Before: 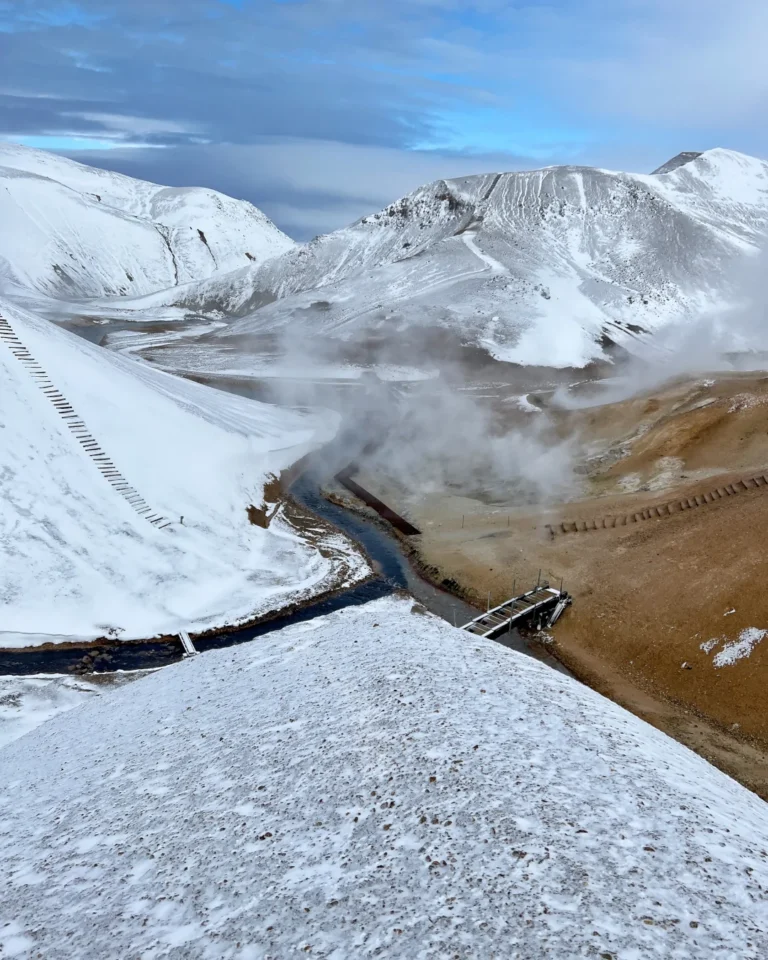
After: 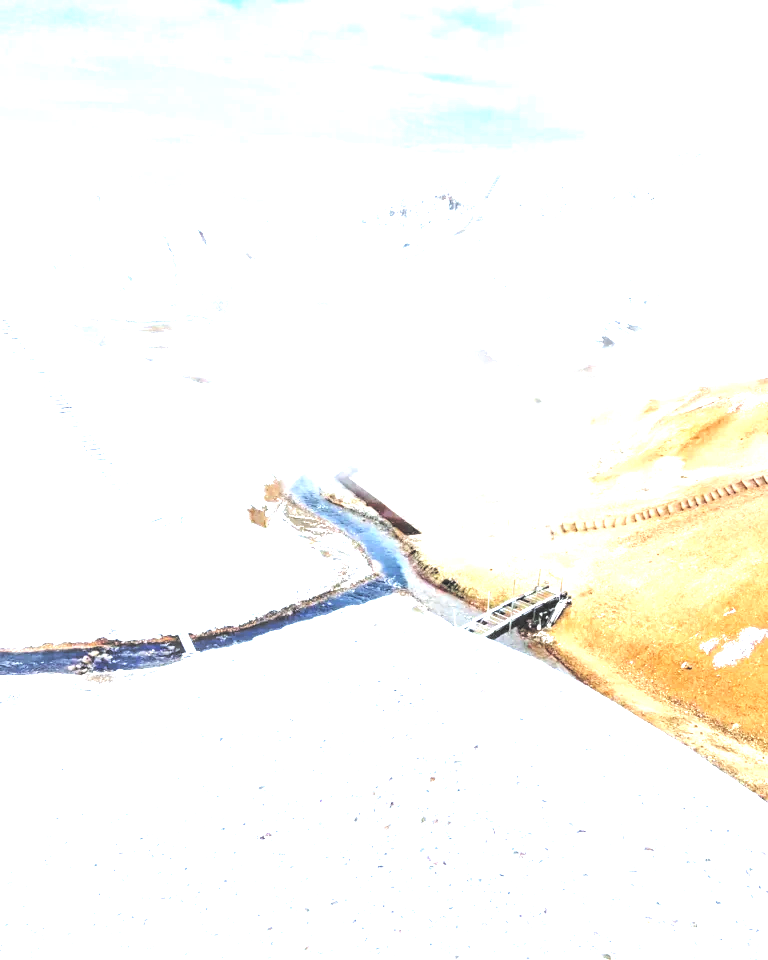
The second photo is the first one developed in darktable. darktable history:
levels: levels [0, 0.281, 0.562]
contrast brightness saturation: contrast 0.1, brightness 0.3, saturation 0.14
local contrast: detail 110%
